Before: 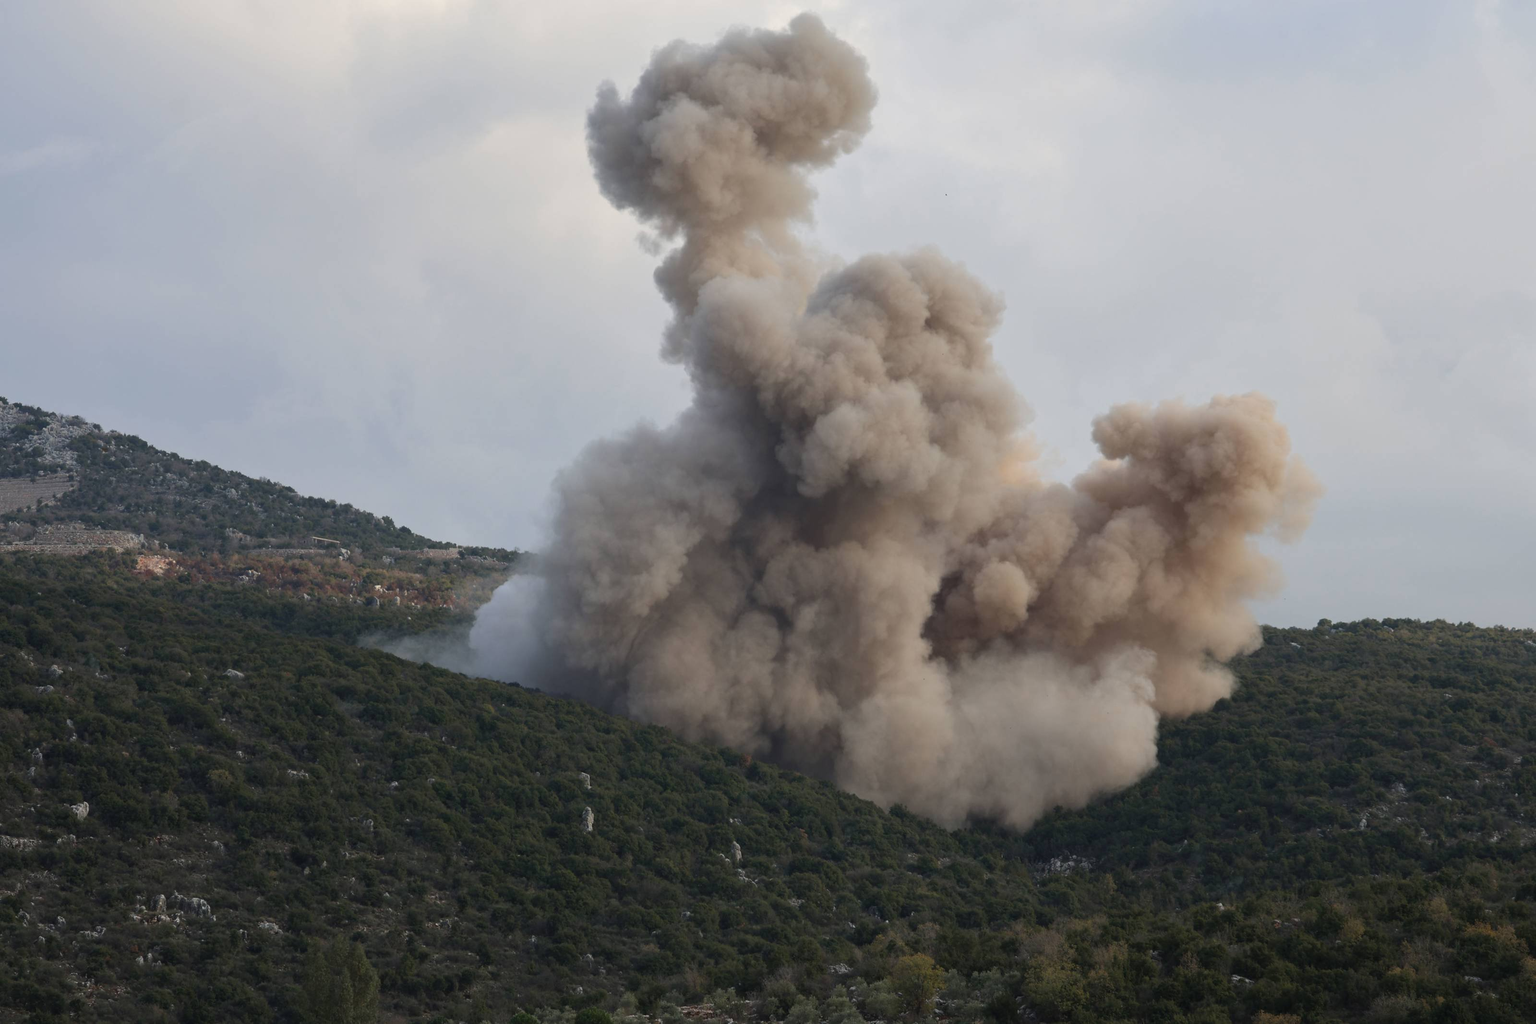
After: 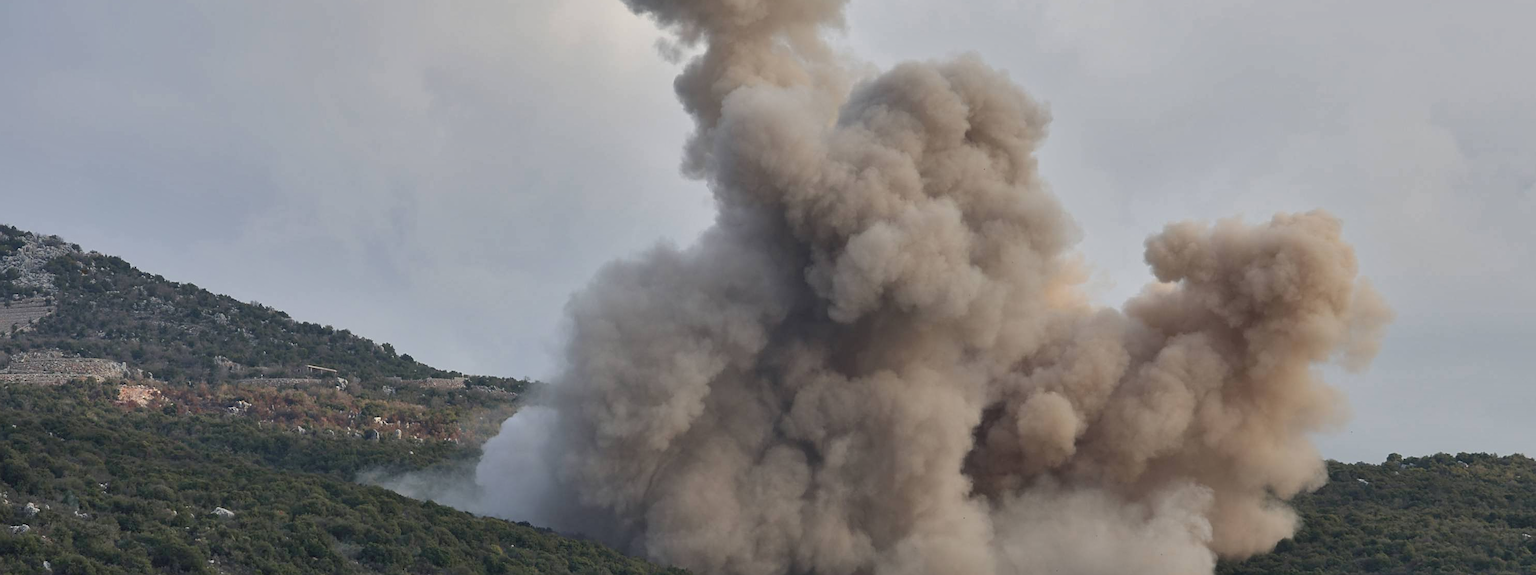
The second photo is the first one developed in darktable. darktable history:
sharpen: on, module defaults
crop: left 1.744%, top 19.225%, right 5.069%, bottom 28.357%
shadows and highlights: low approximation 0.01, soften with gaussian
